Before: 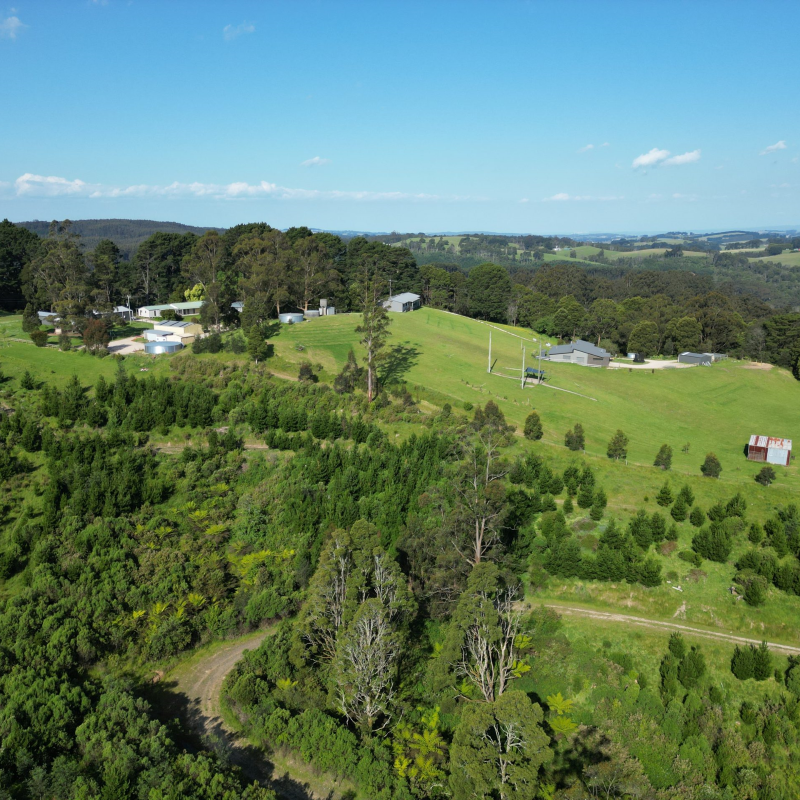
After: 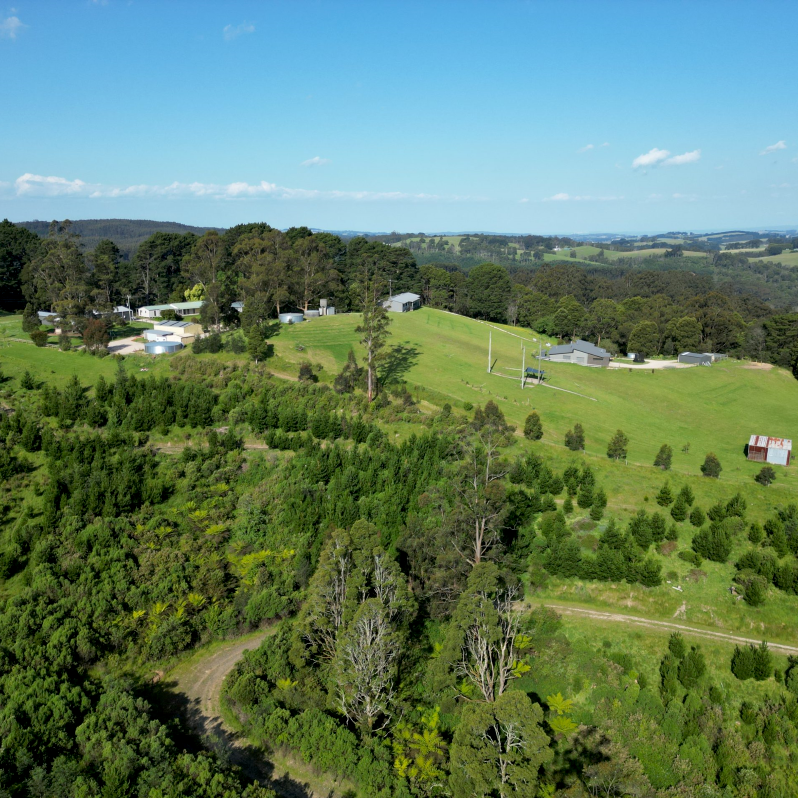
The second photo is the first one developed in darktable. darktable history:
exposure: black level correction 0.005, exposure 0.014 EV, compensate highlight preservation false
crop: top 0.05%, bottom 0.098%
